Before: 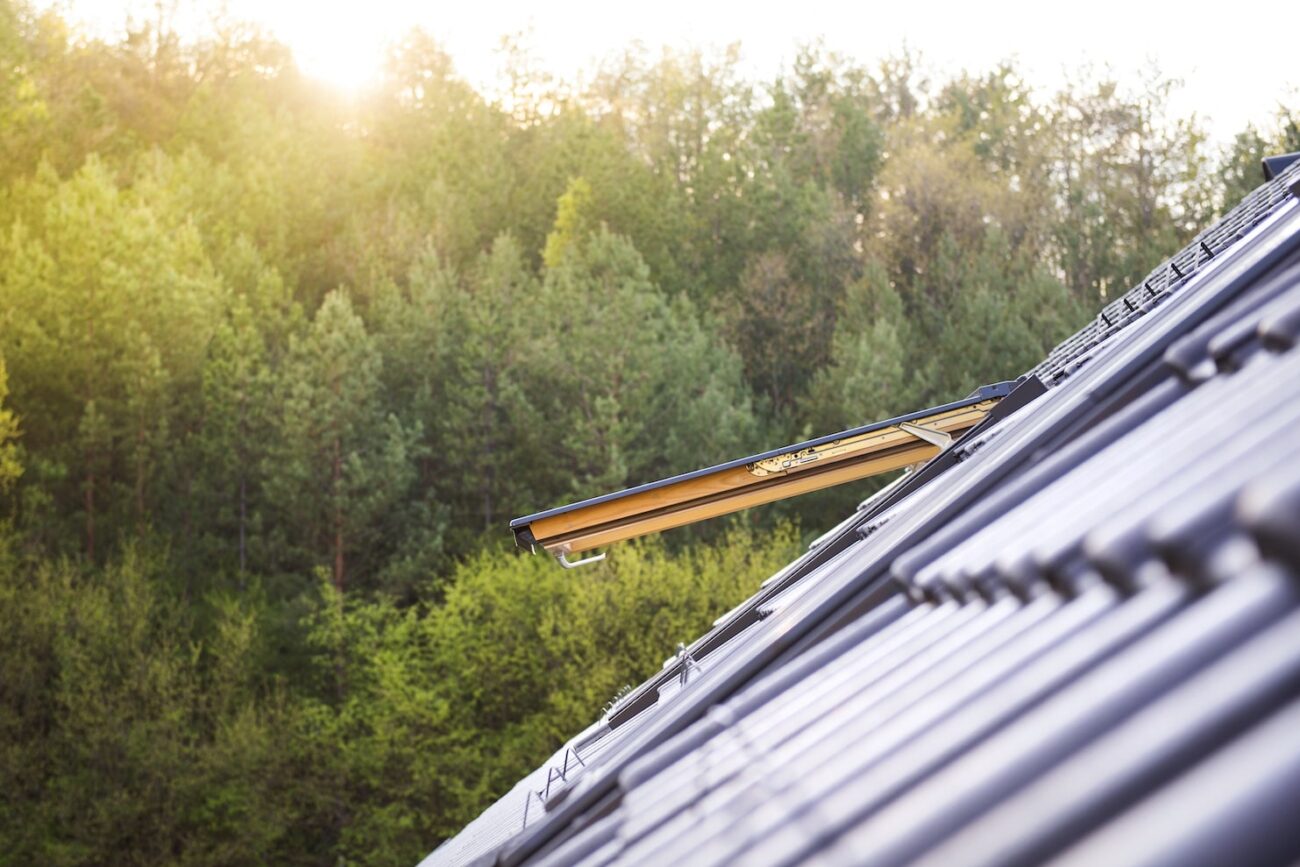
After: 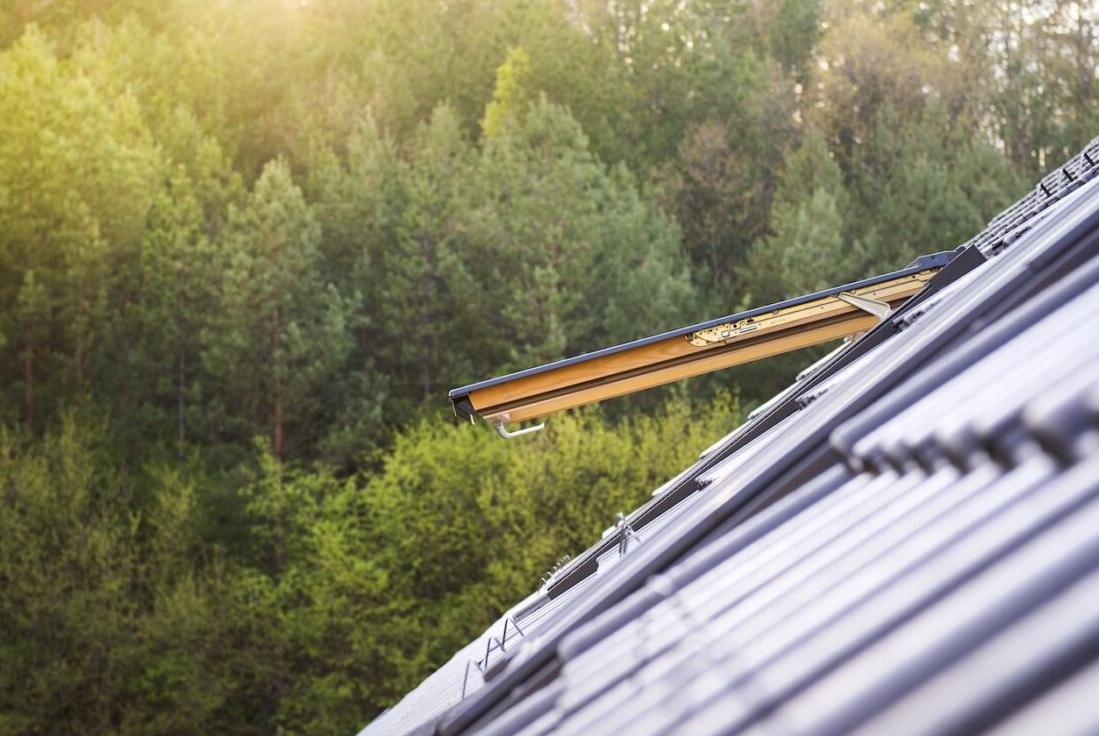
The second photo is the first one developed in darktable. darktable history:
crop and rotate: left 4.71%, top 15.105%, right 10.69%
